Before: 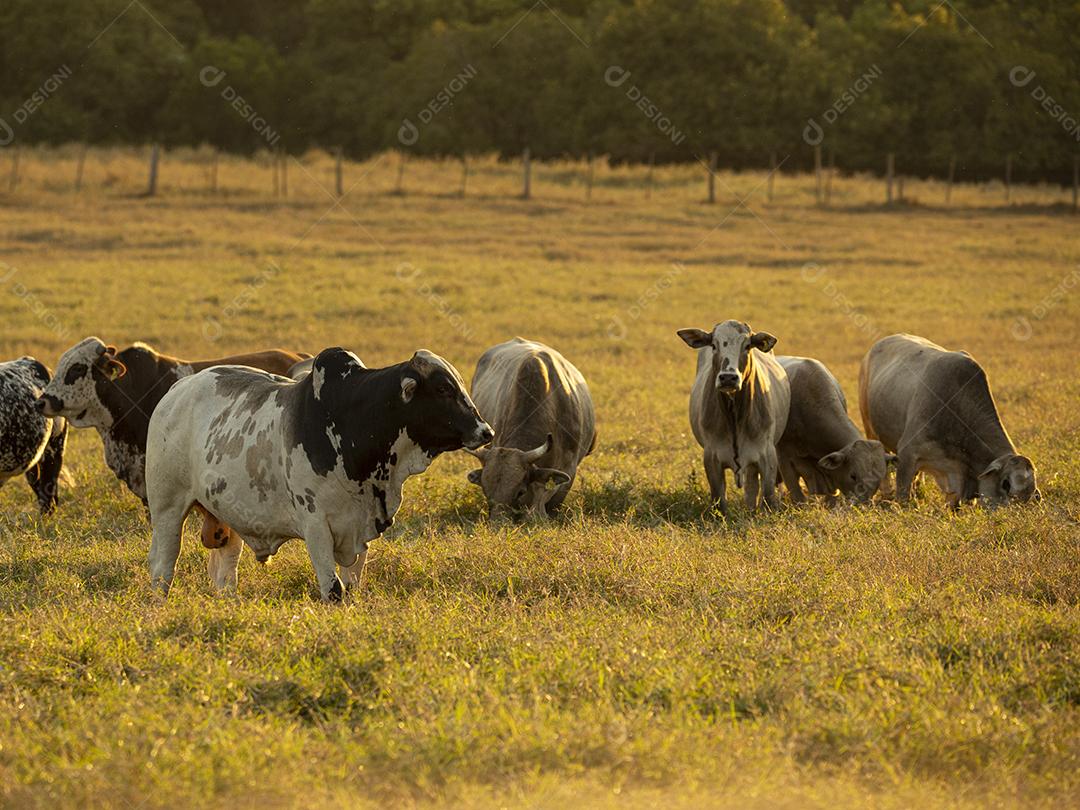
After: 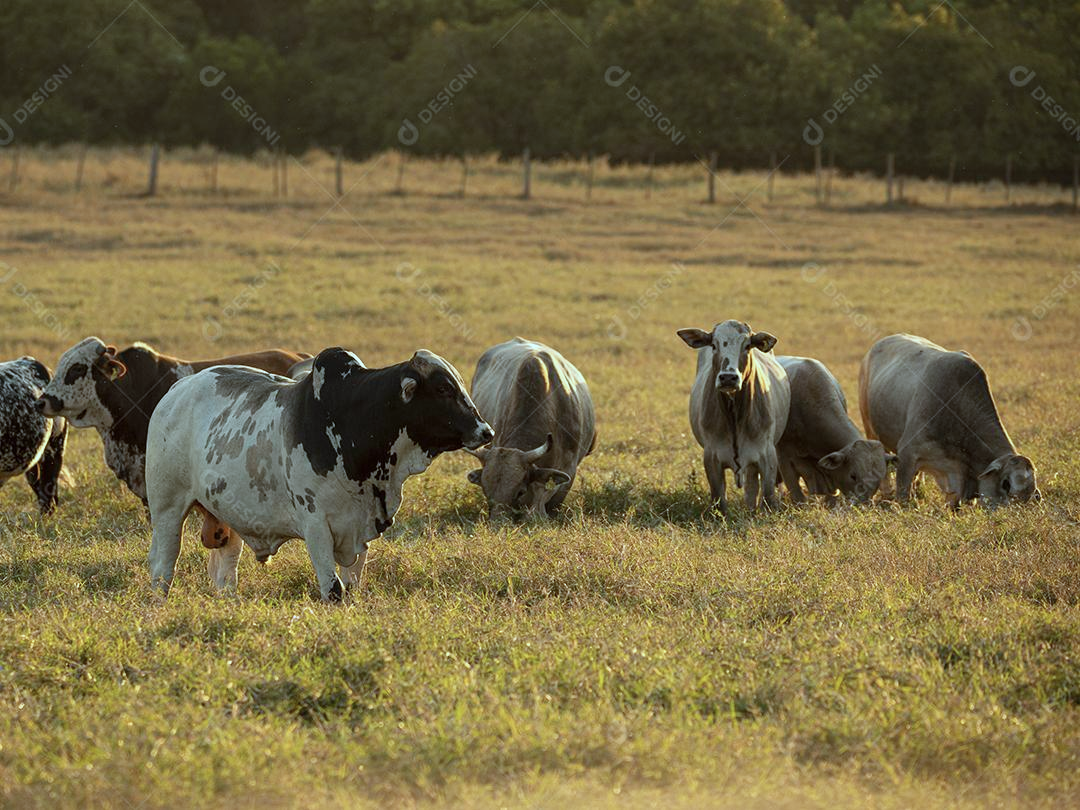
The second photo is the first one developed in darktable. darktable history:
color correction: highlights a* -9.58, highlights b* -21.47
